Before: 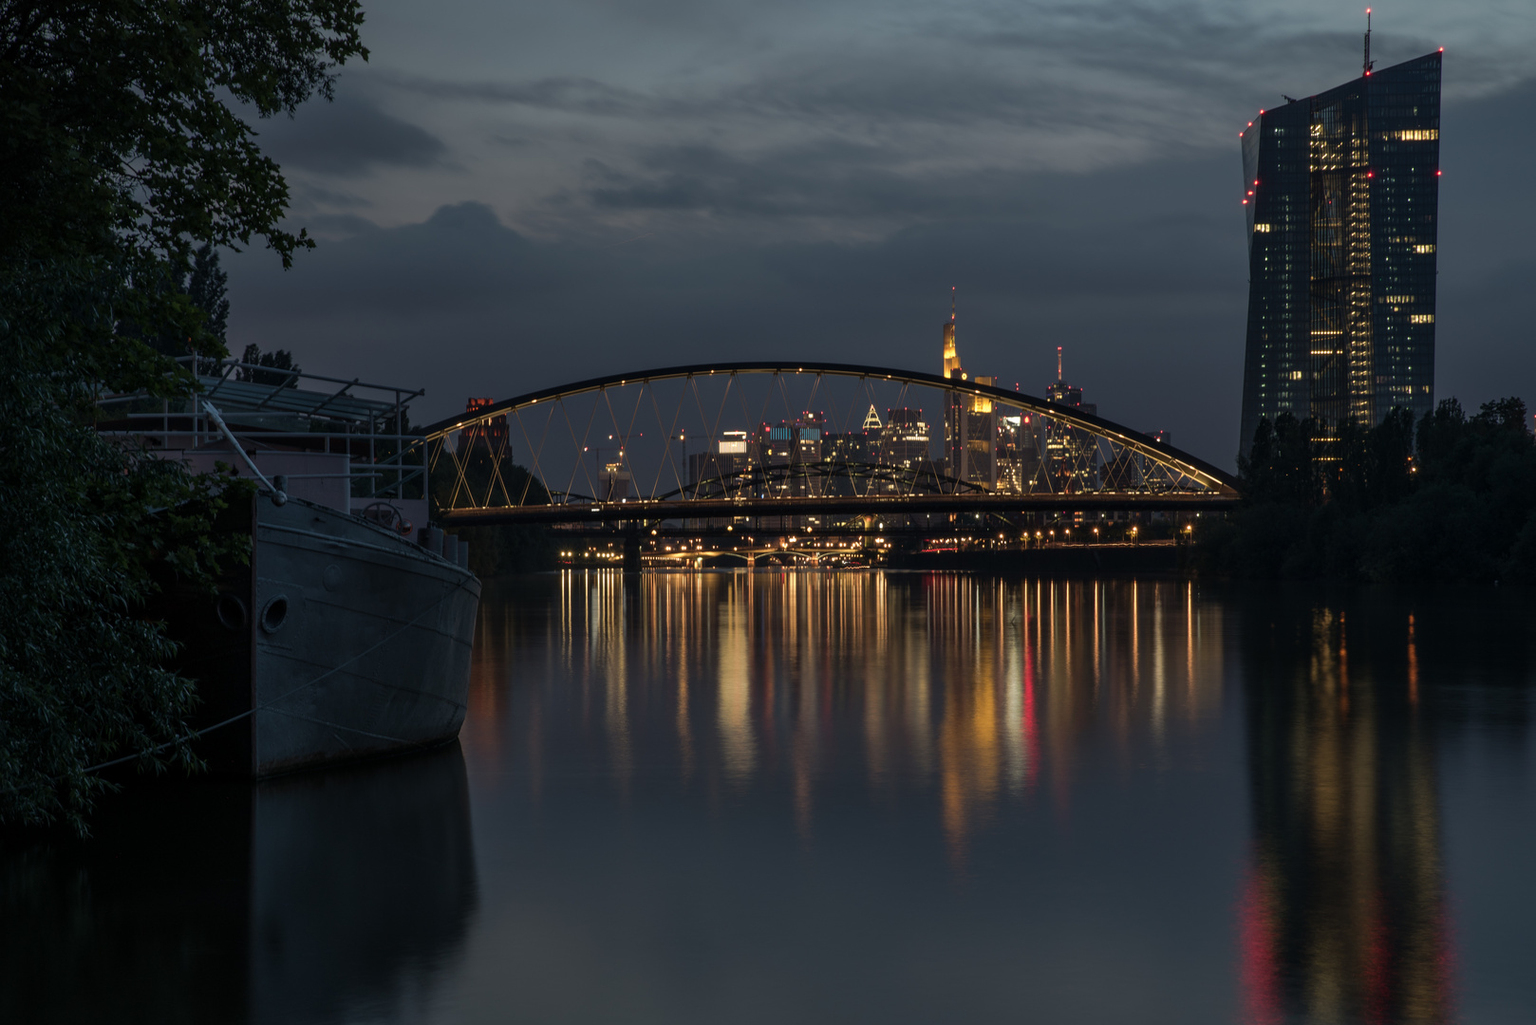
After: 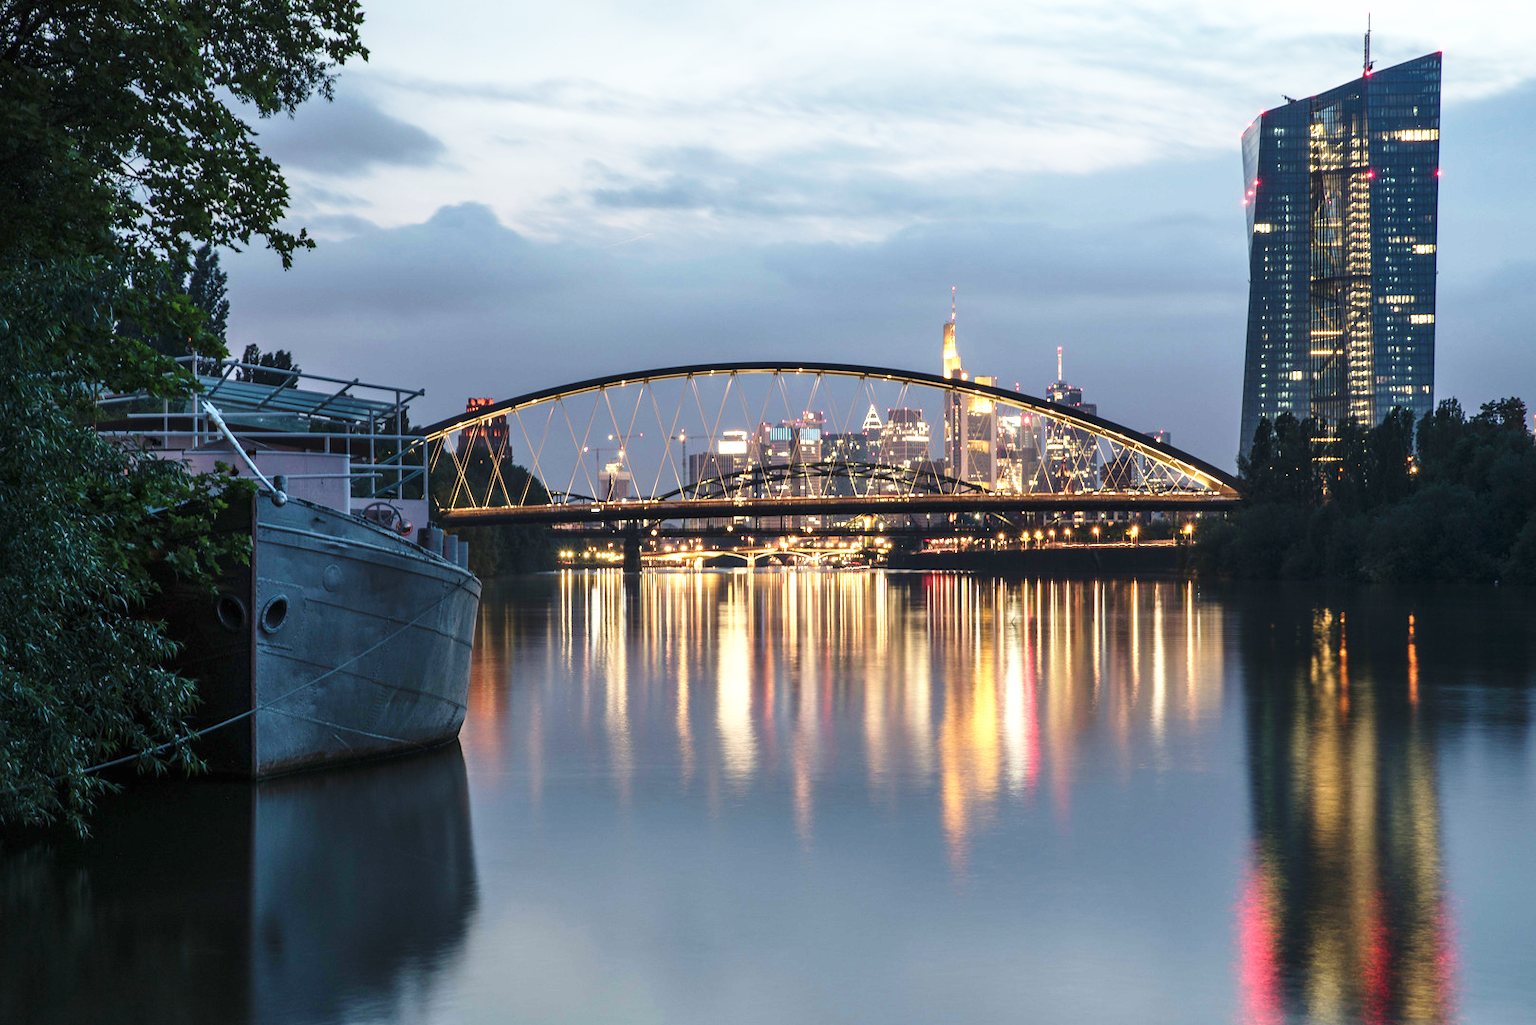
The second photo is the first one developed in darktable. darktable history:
base curve: curves: ch0 [(0, 0) (0.026, 0.03) (0.109, 0.232) (0.351, 0.748) (0.669, 0.968) (1, 1)], preserve colors none
exposure: black level correction 0, exposure 1.2 EV, compensate exposure bias true, compensate highlight preservation false
